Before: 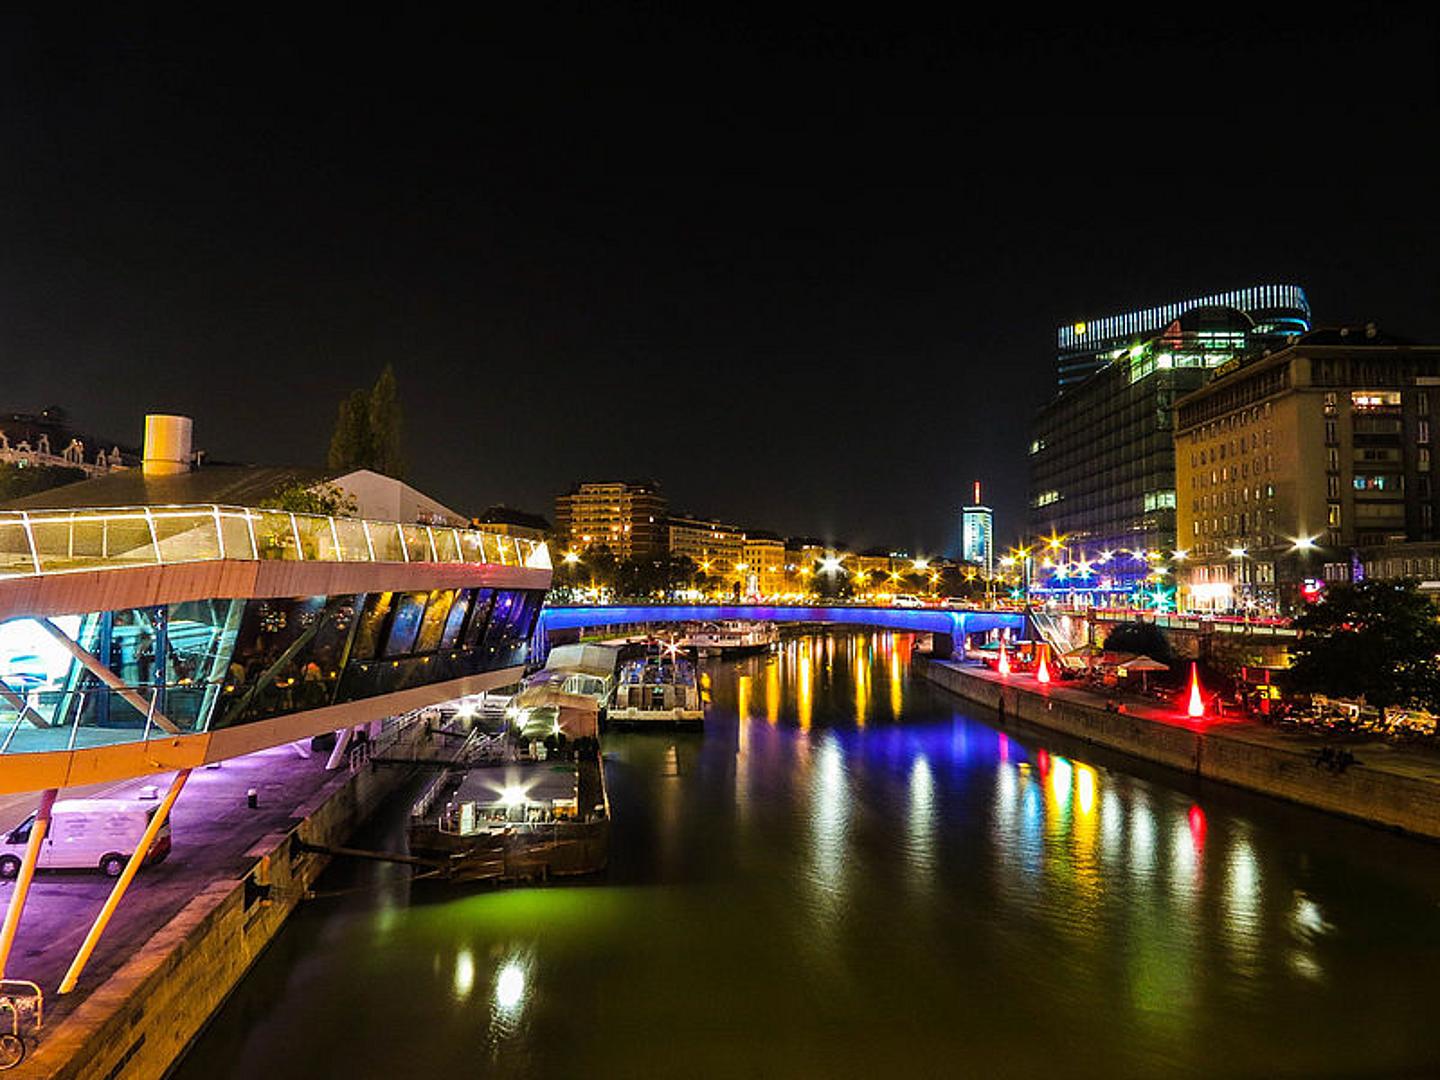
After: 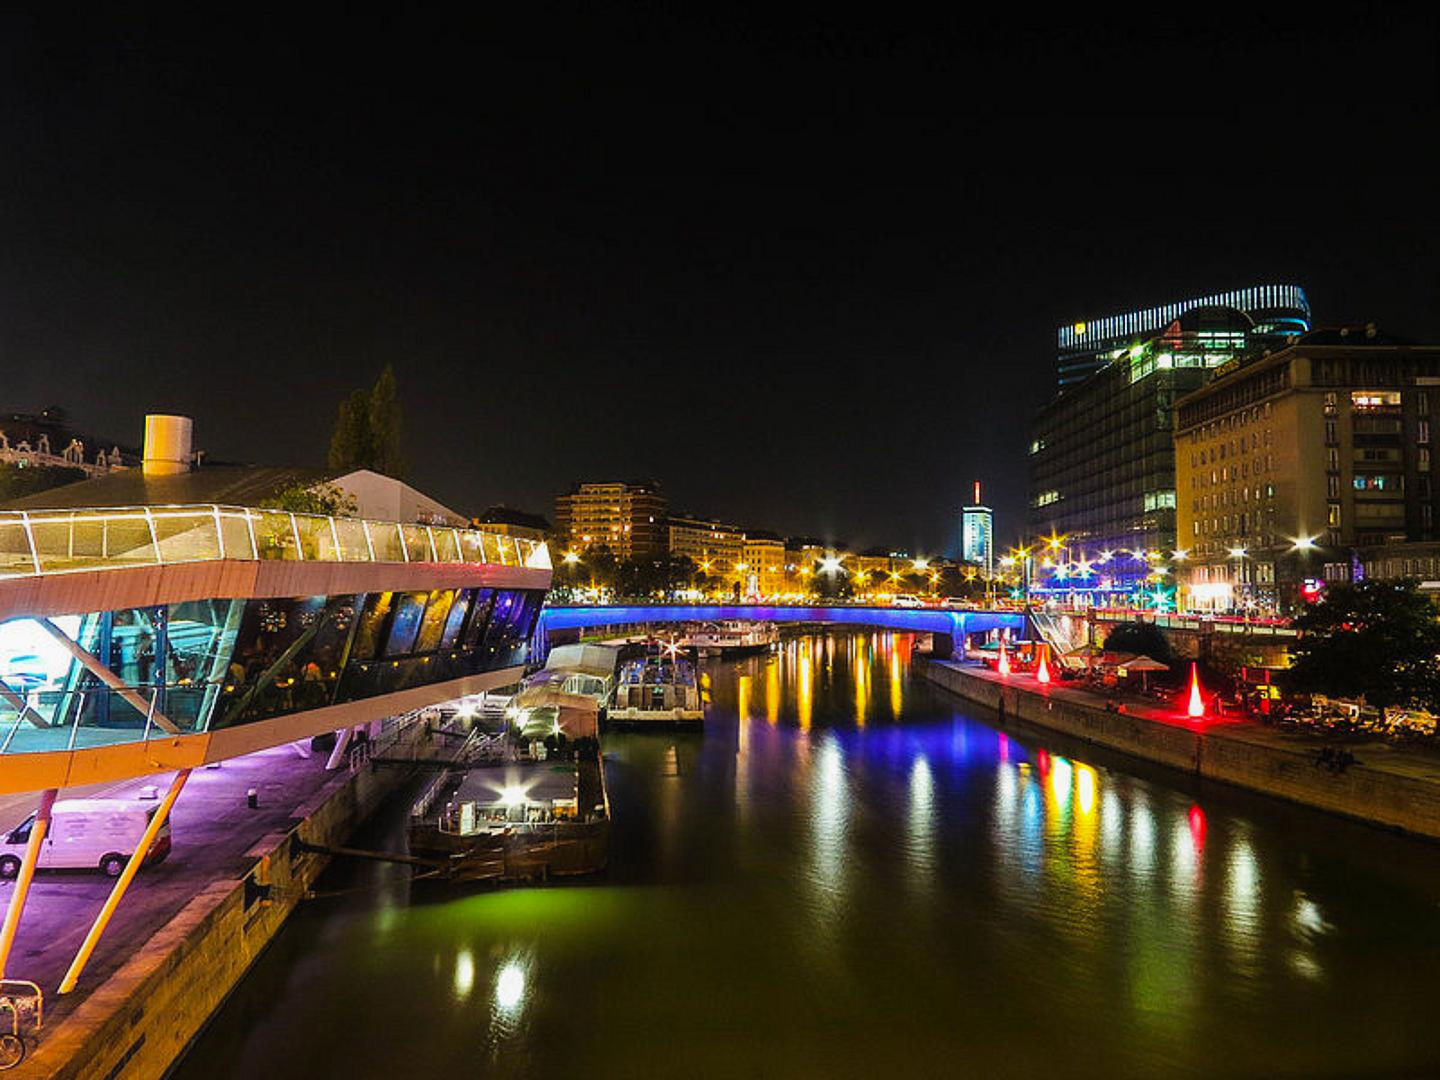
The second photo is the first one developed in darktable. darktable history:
contrast equalizer: octaves 7, y [[0.506, 0.531, 0.562, 0.606, 0.638, 0.669], [0.5 ×6], [0.5 ×6], [0 ×6], [0 ×6]], mix -0.306
